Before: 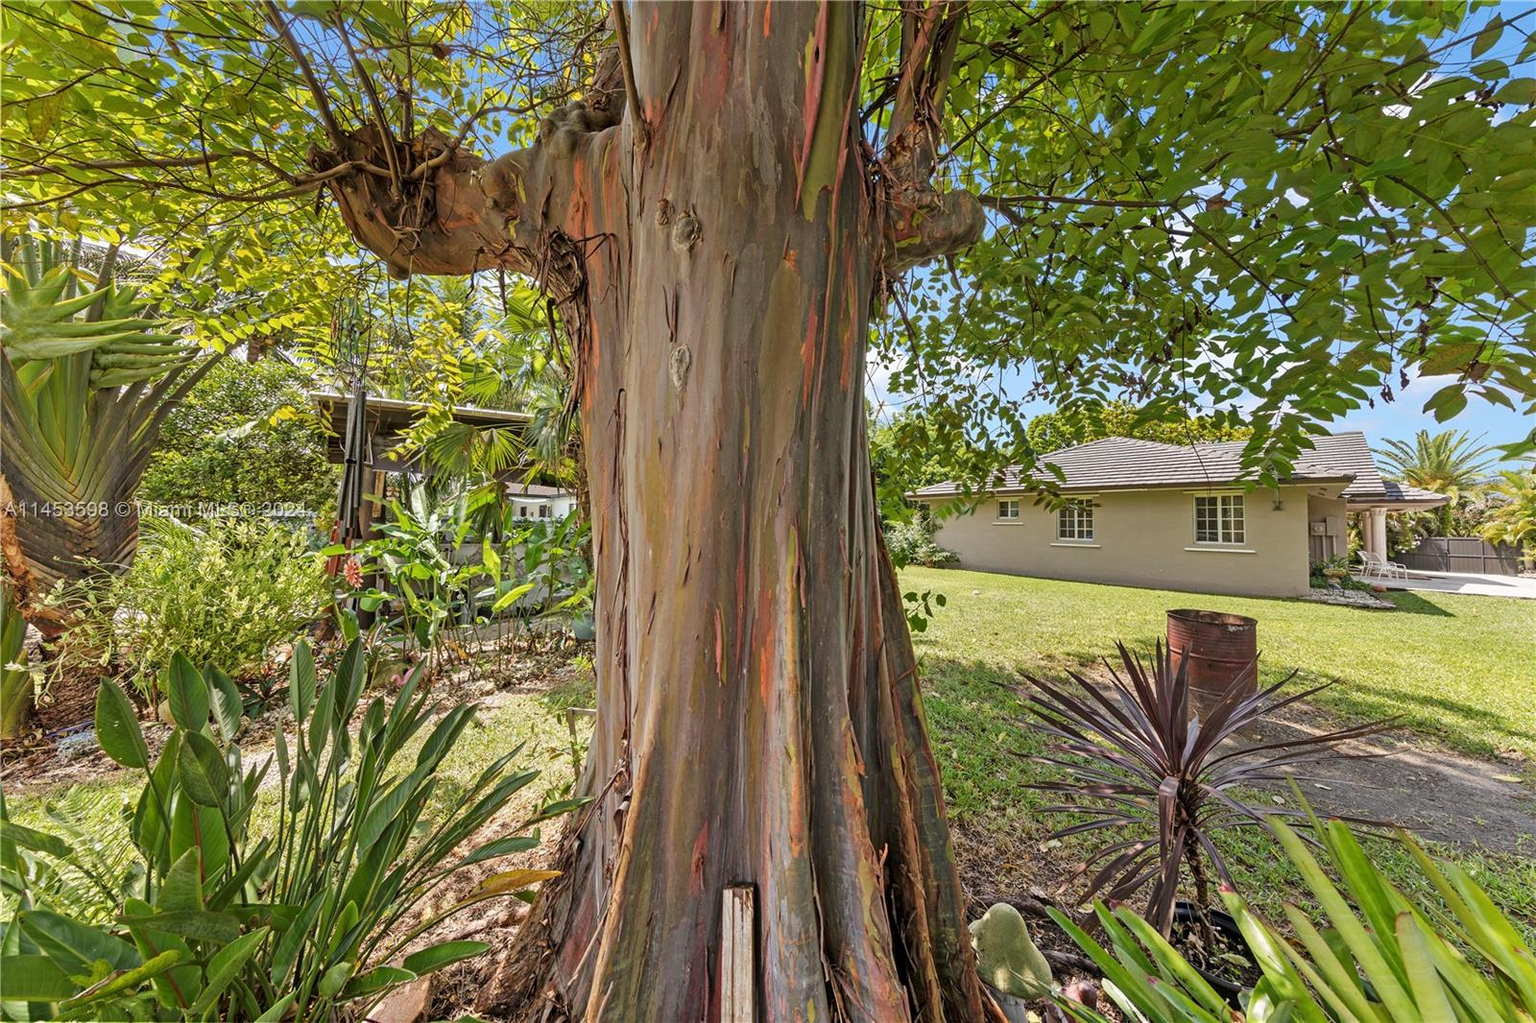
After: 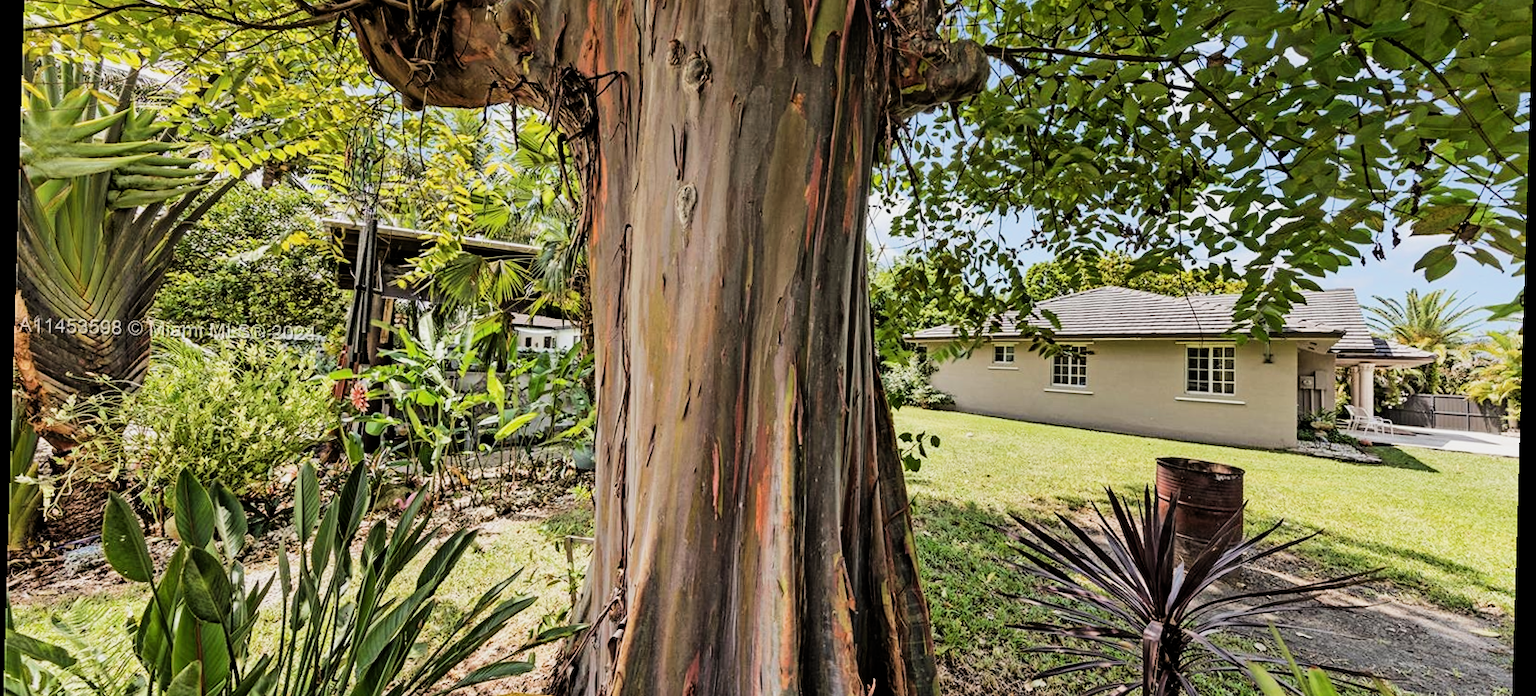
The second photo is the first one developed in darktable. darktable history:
tone equalizer: -8 EV -0.417 EV, -7 EV -0.389 EV, -6 EV -0.333 EV, -5 EV -0.222 EV, -3 EV 0.222 EV, -2 EV 0.333 EV, -1 EV 0.389 EV, +0 EV 0.417 EV, edges refinement/feathering 500, mask exposure compensation -1.57 EV, preserve details no
crop: top 16.727%, bottom 16.727%
filmic rgb: black relative exposure -5 EV, hardness 2.88, contrast 1.3, highlights saturation mix -30%
rotate and perspective: rotation 1.72°, automatic cropping off
